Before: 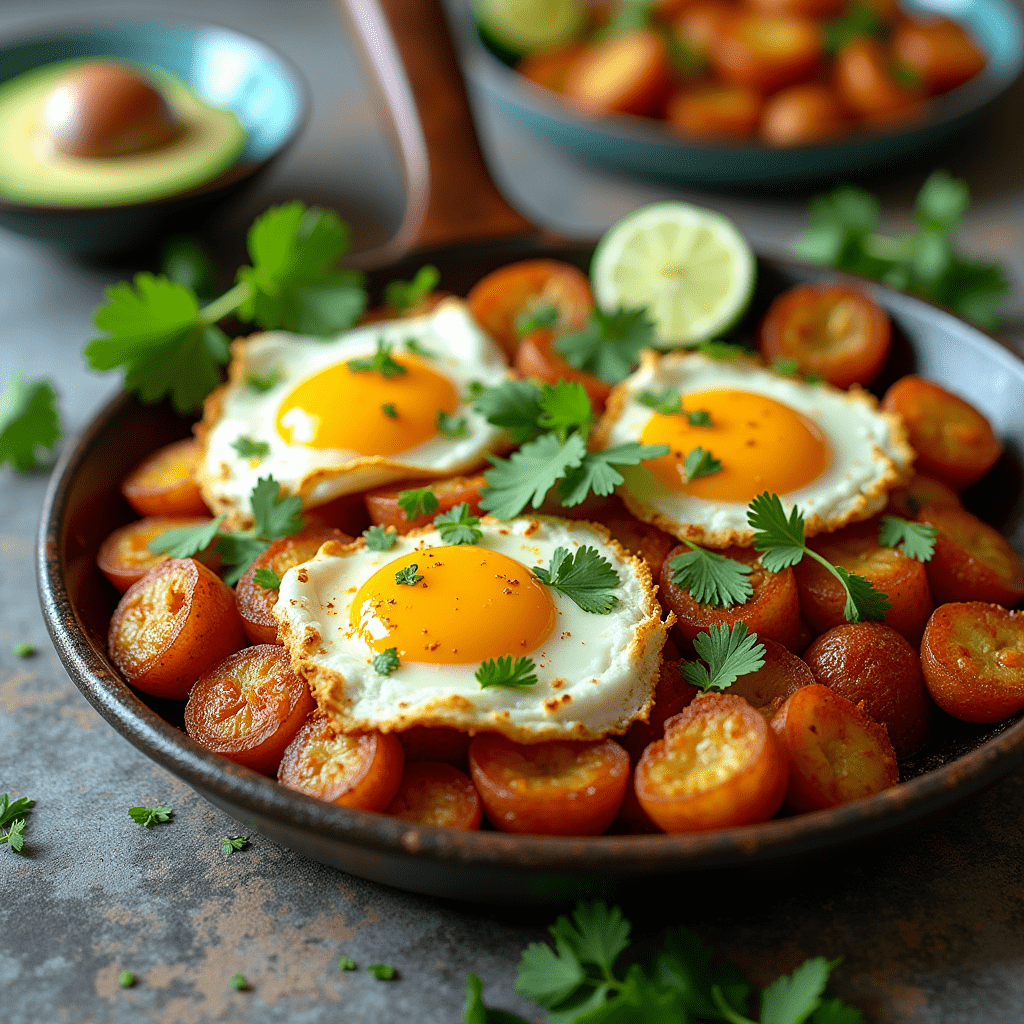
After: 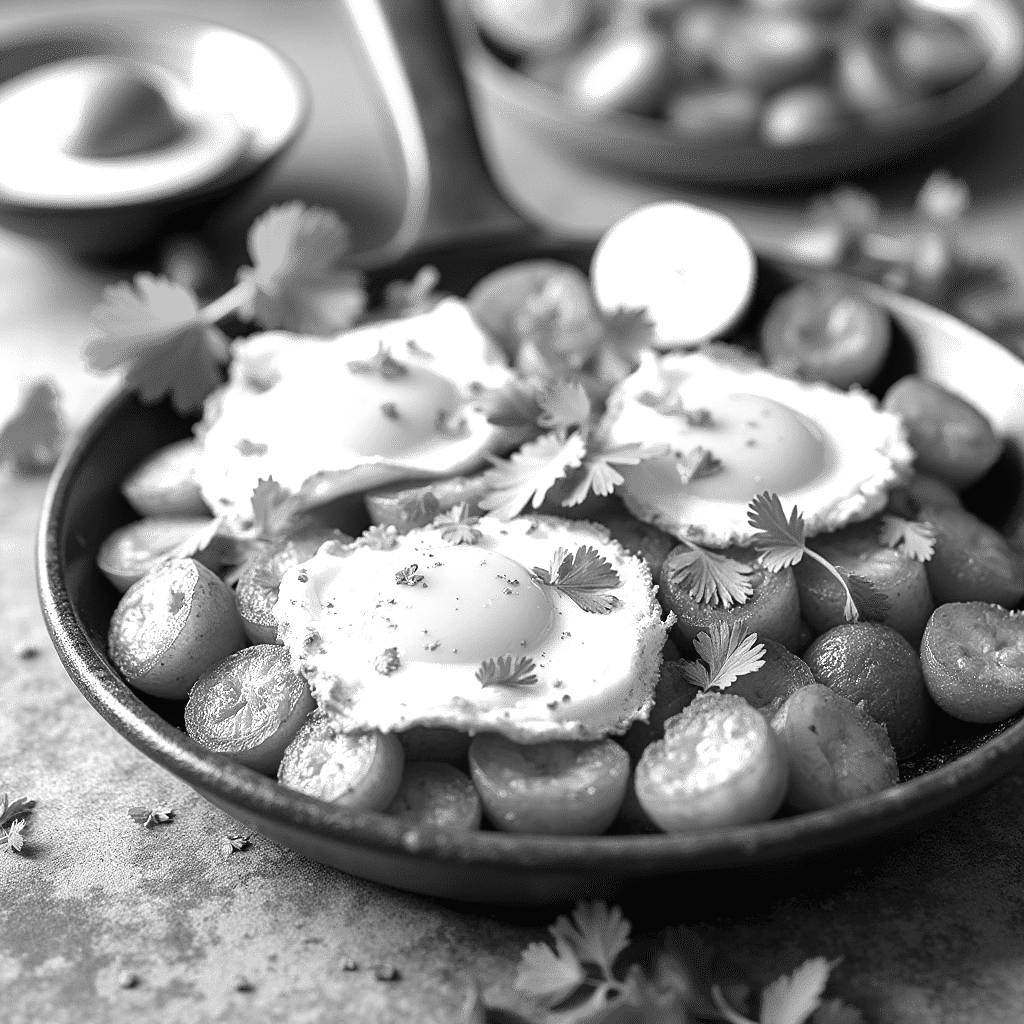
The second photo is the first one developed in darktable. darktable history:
exposure: exposure 1.061 EV, compensate highlight preservation false
monochrome: on, module defaults
